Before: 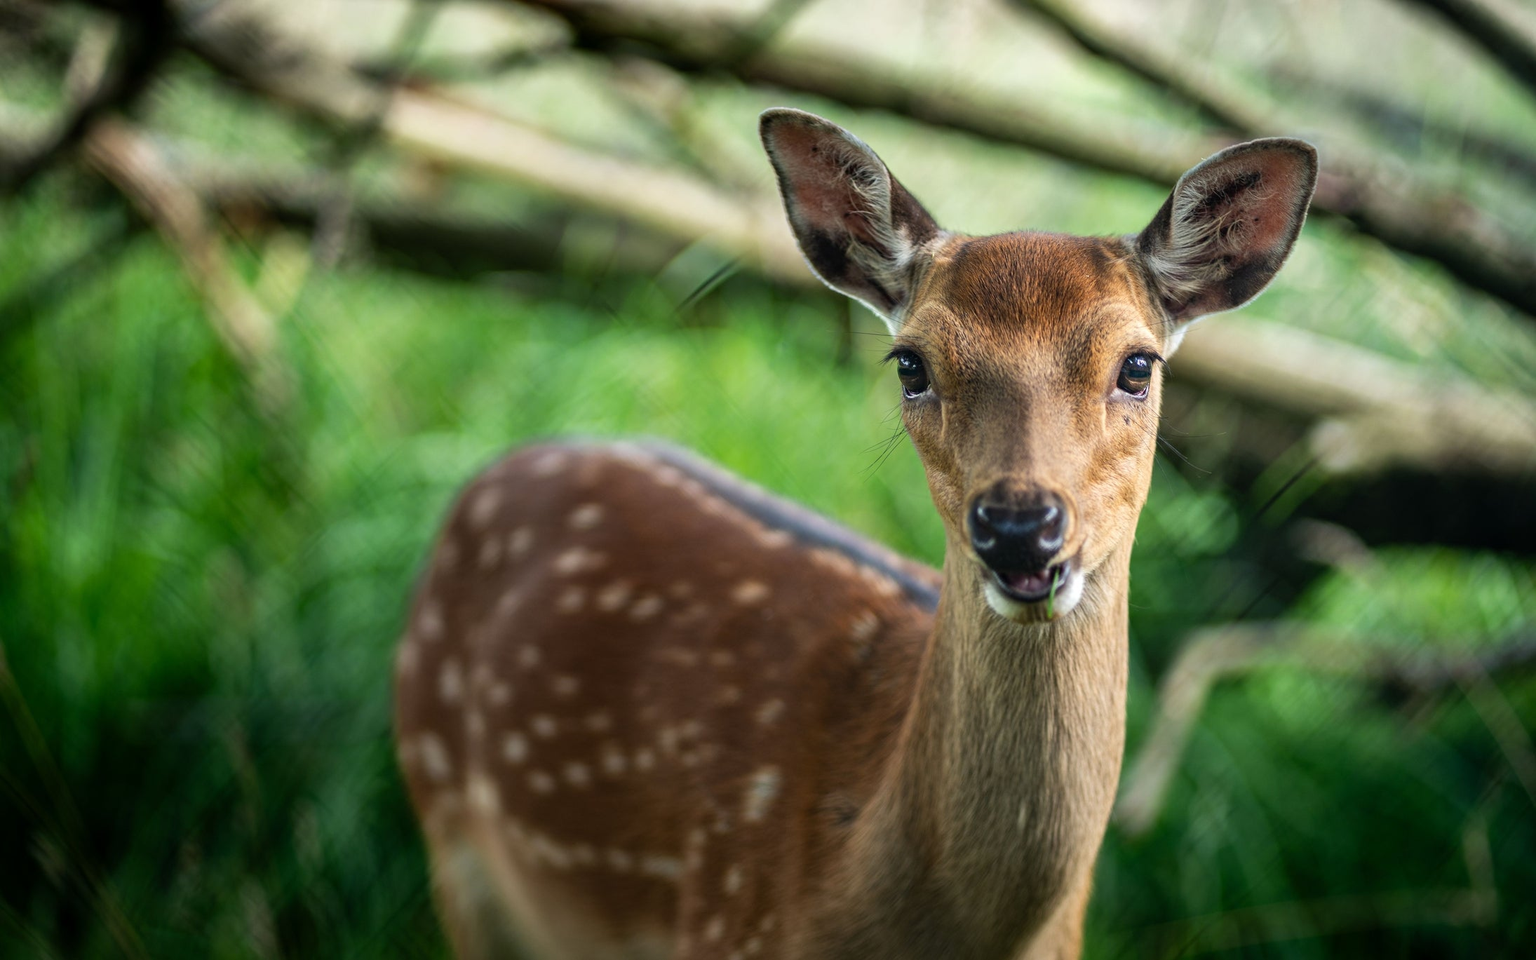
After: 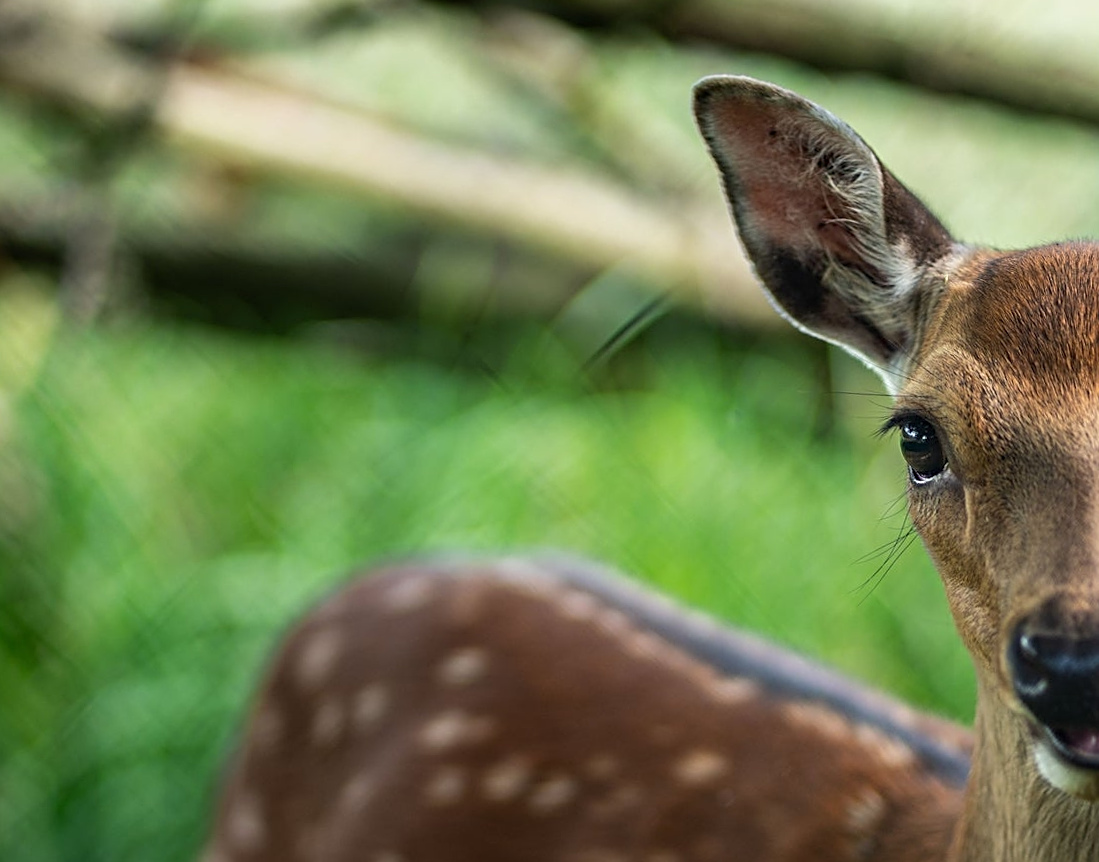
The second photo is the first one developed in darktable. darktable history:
crop: left 17.835%, top 7.675%, right 32.881%, bottom 32.213%
rotate and perspective: rotation -1.77°, lens shift (horizontal) 0.004, automatic cropping off
sharpen: amount 0.55
